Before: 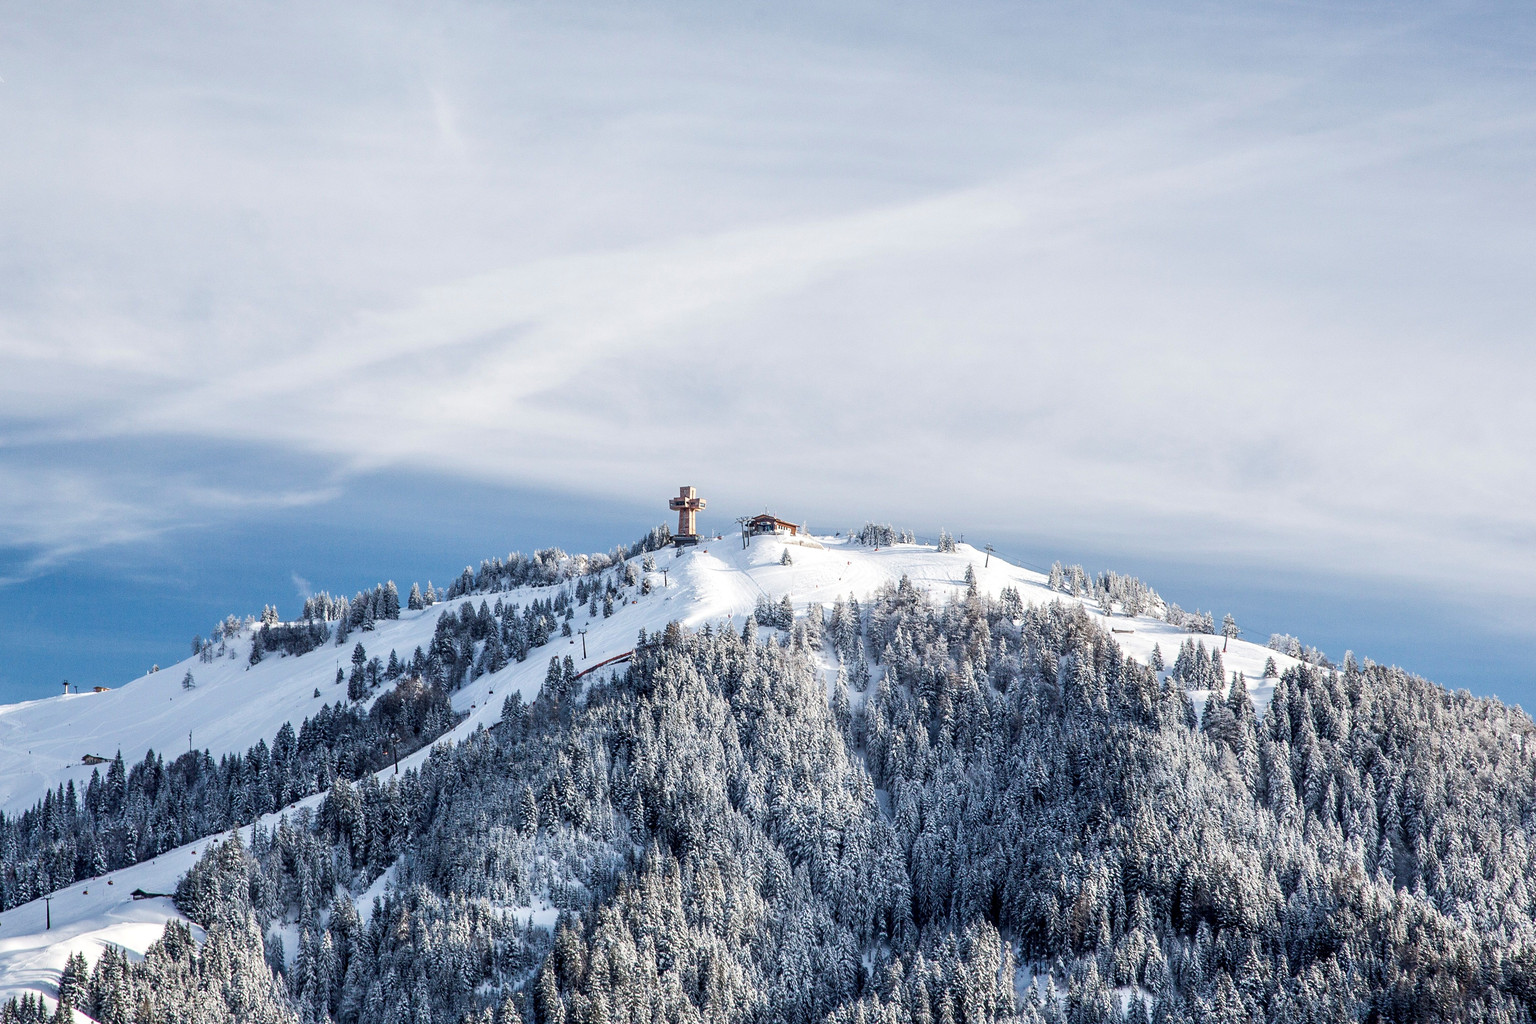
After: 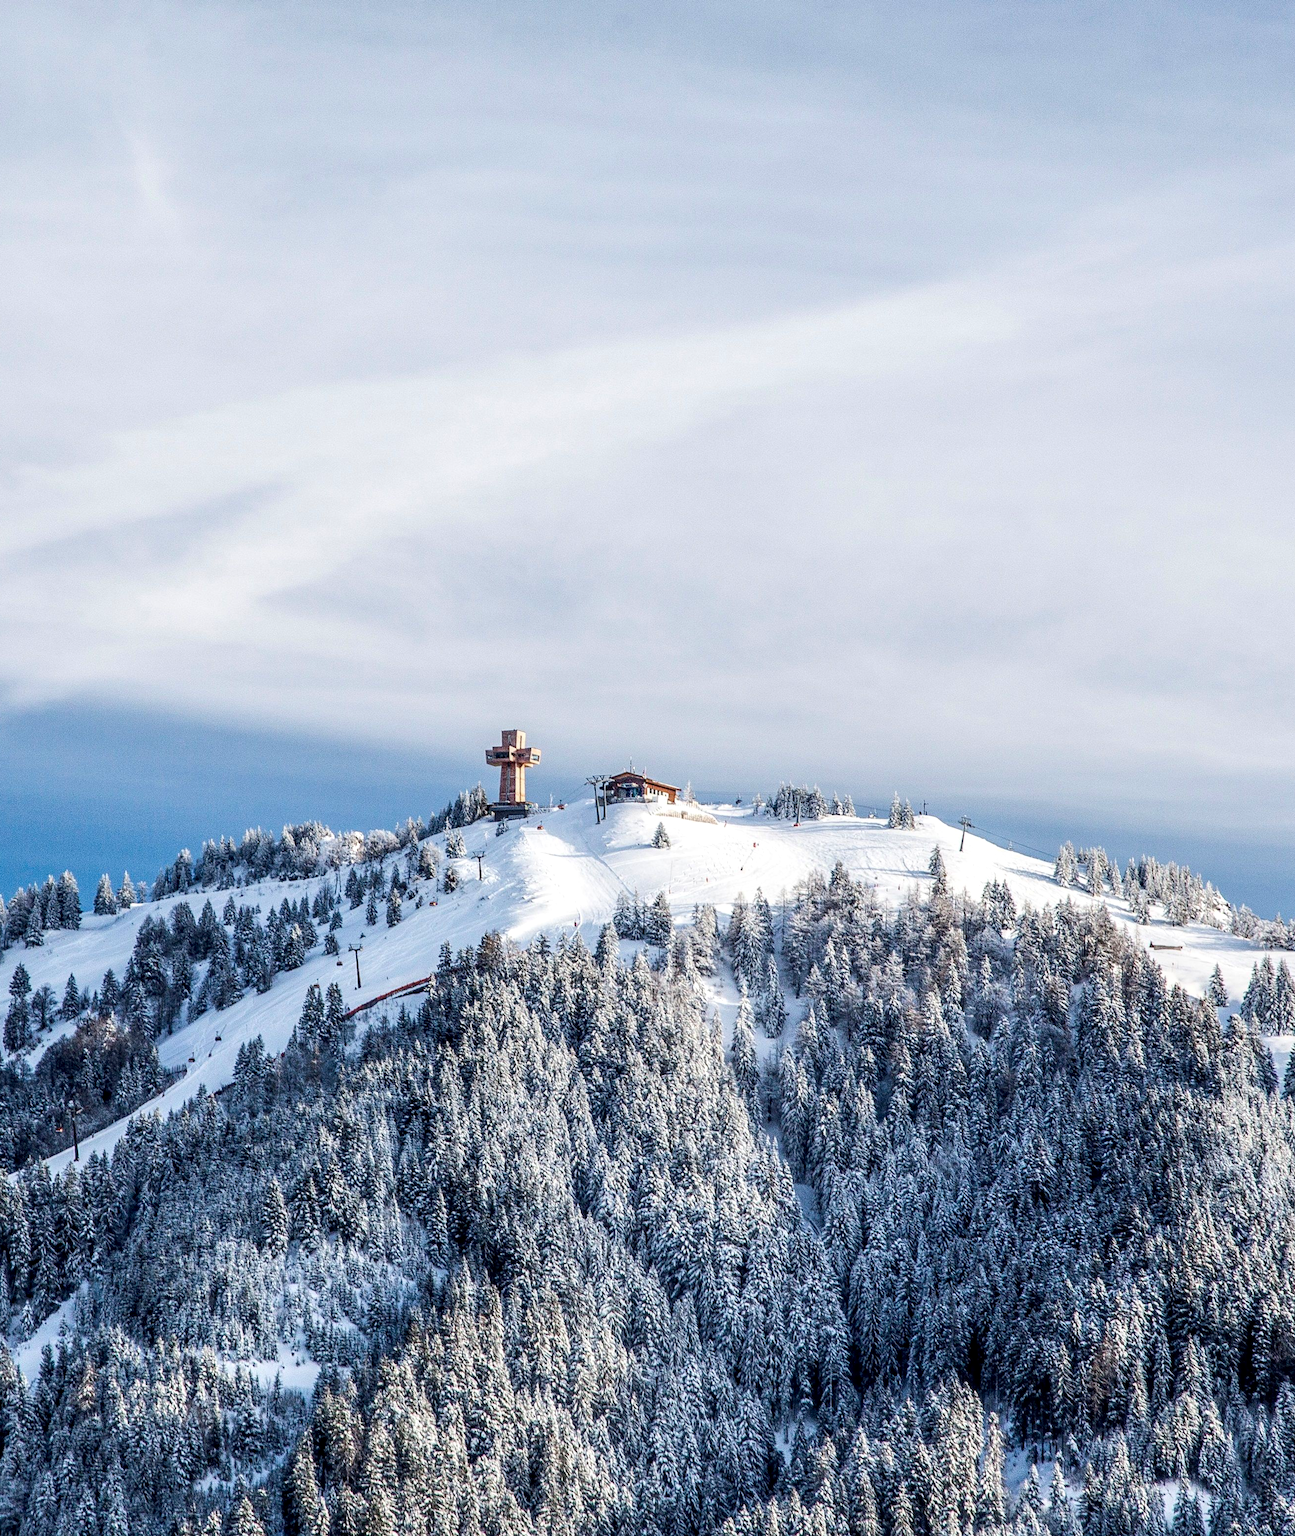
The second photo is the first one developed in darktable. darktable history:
local contrast: on, module defaults
crop and rotate: left 22.516%, right 21.234%
contrast brightness saturation: contrast 0.08, saturation 0.2
